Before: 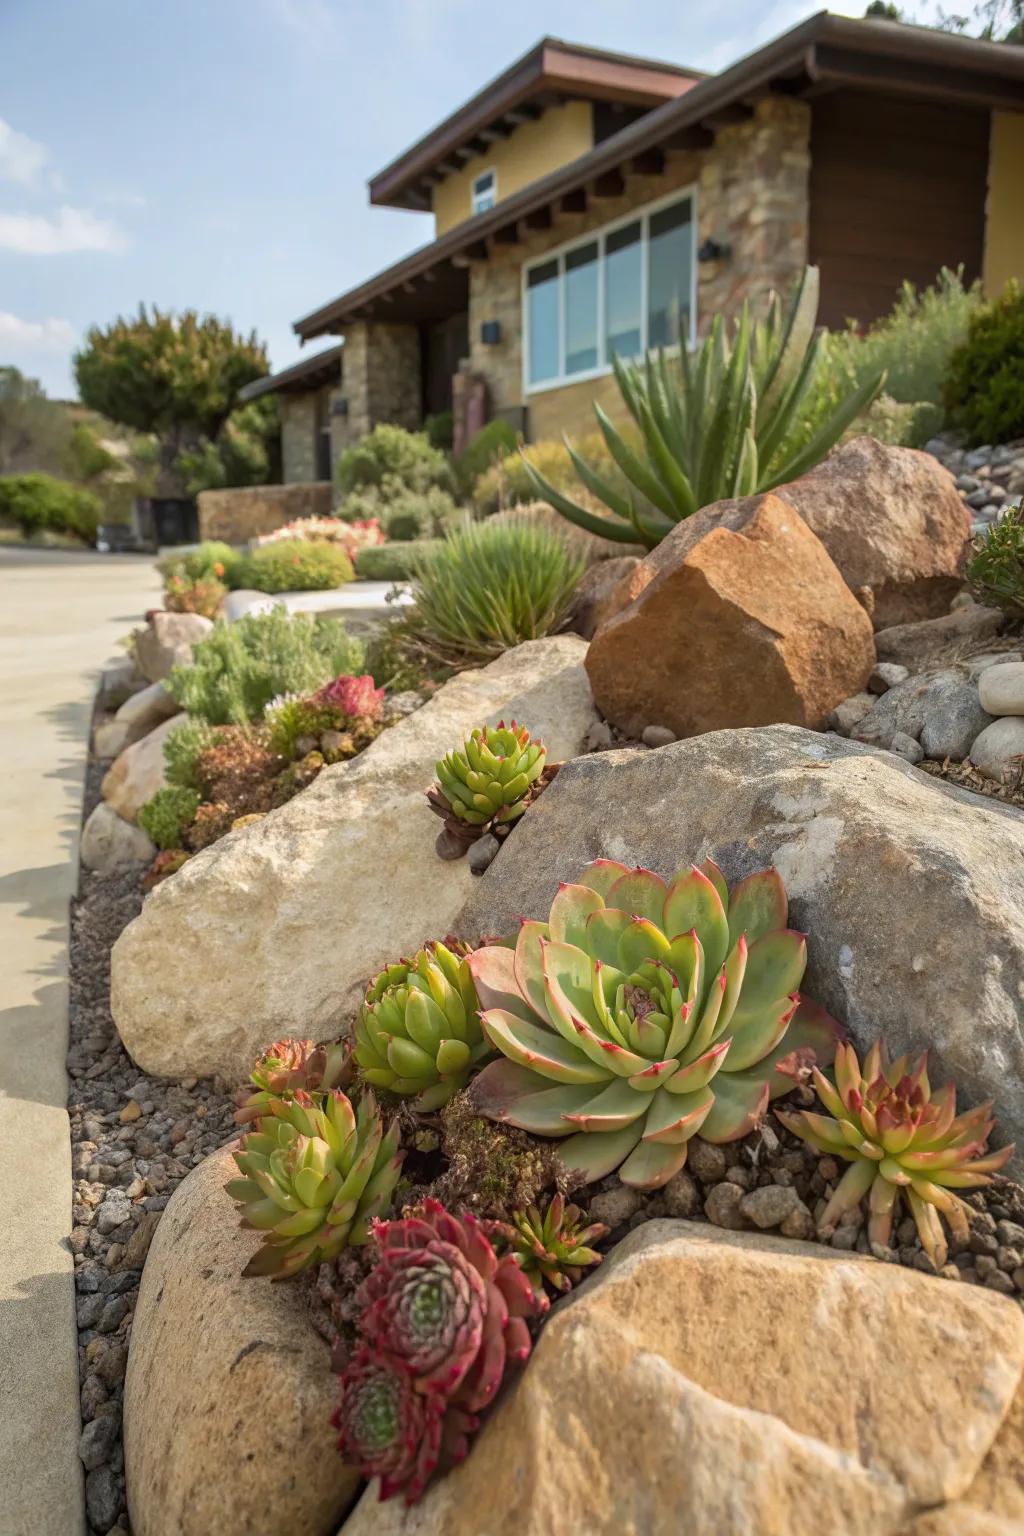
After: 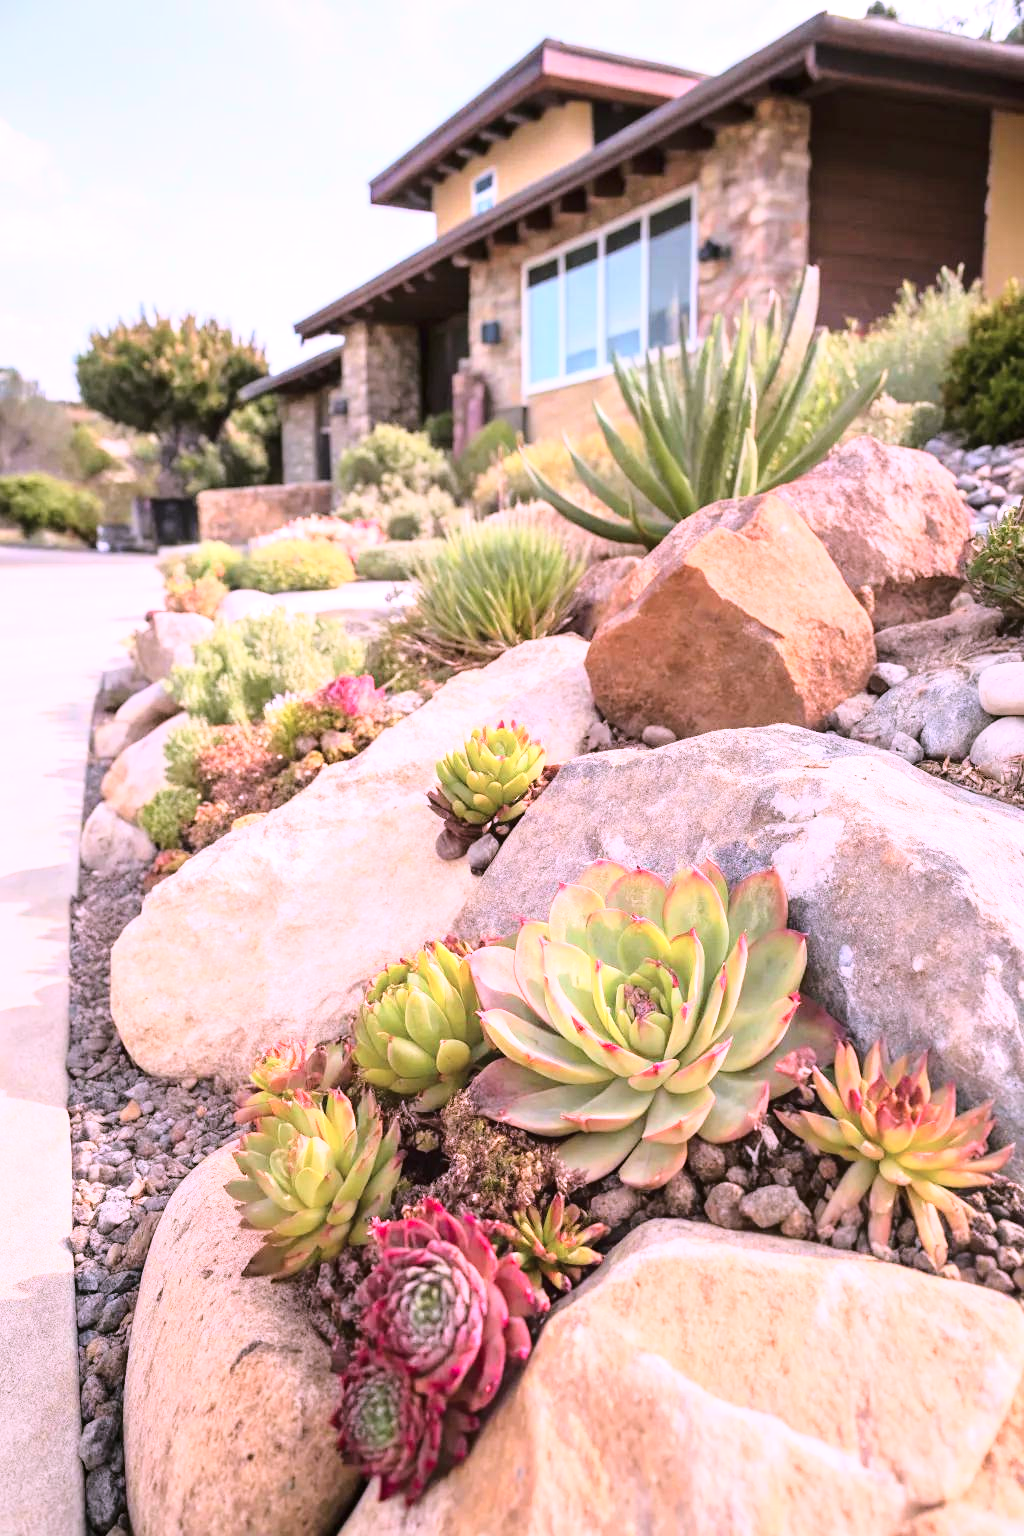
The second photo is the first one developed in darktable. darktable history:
base curve: curves: ch0 [(0, 0) (0.028, 0.03) (0.121, 0.232) (0.46, 0.748) (0.859, 0.968) (1, 1)], exposure shift 0.01
color correction: highlights a* 15.33, highlights b* -19.98
exposure: black level correction 0, exposure 0.703 EV, compensate exposure bias true, compensate highlight preservation false
